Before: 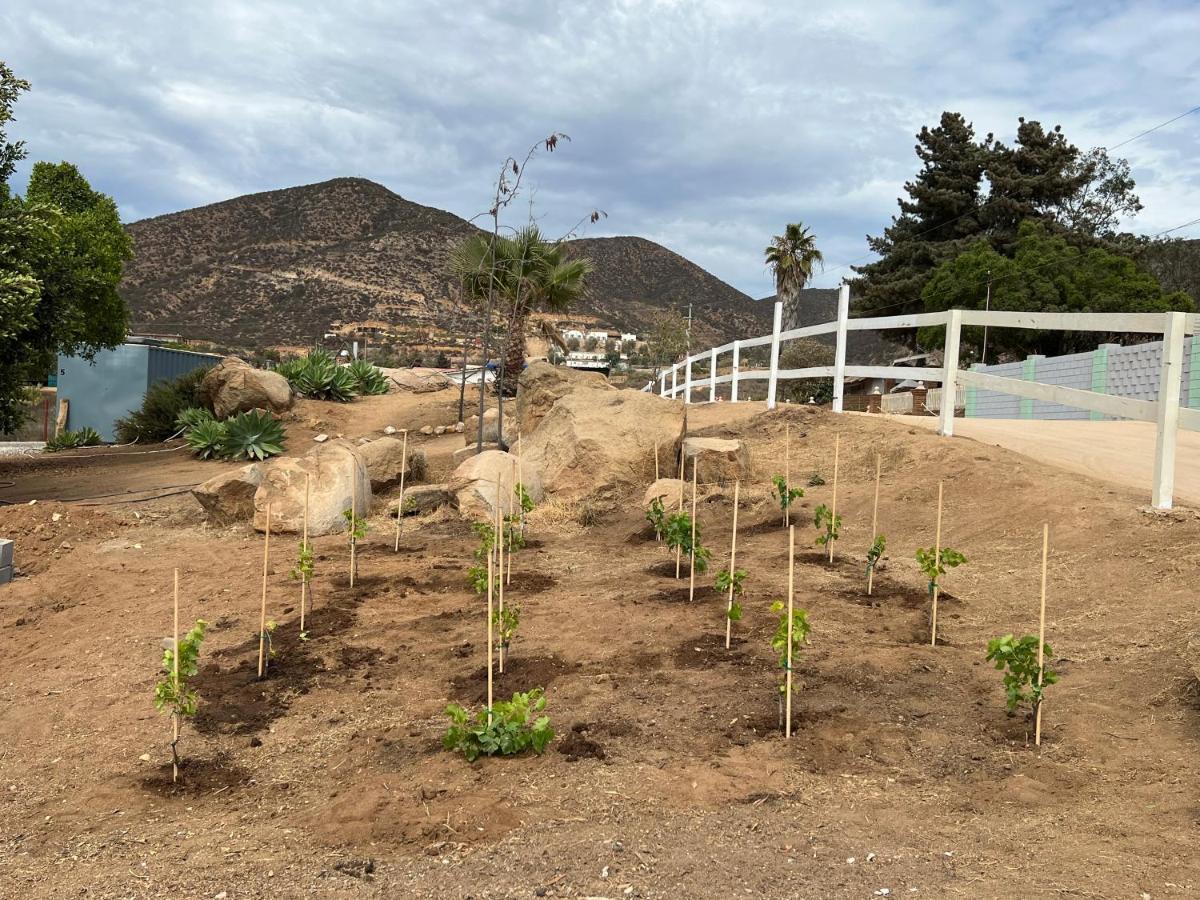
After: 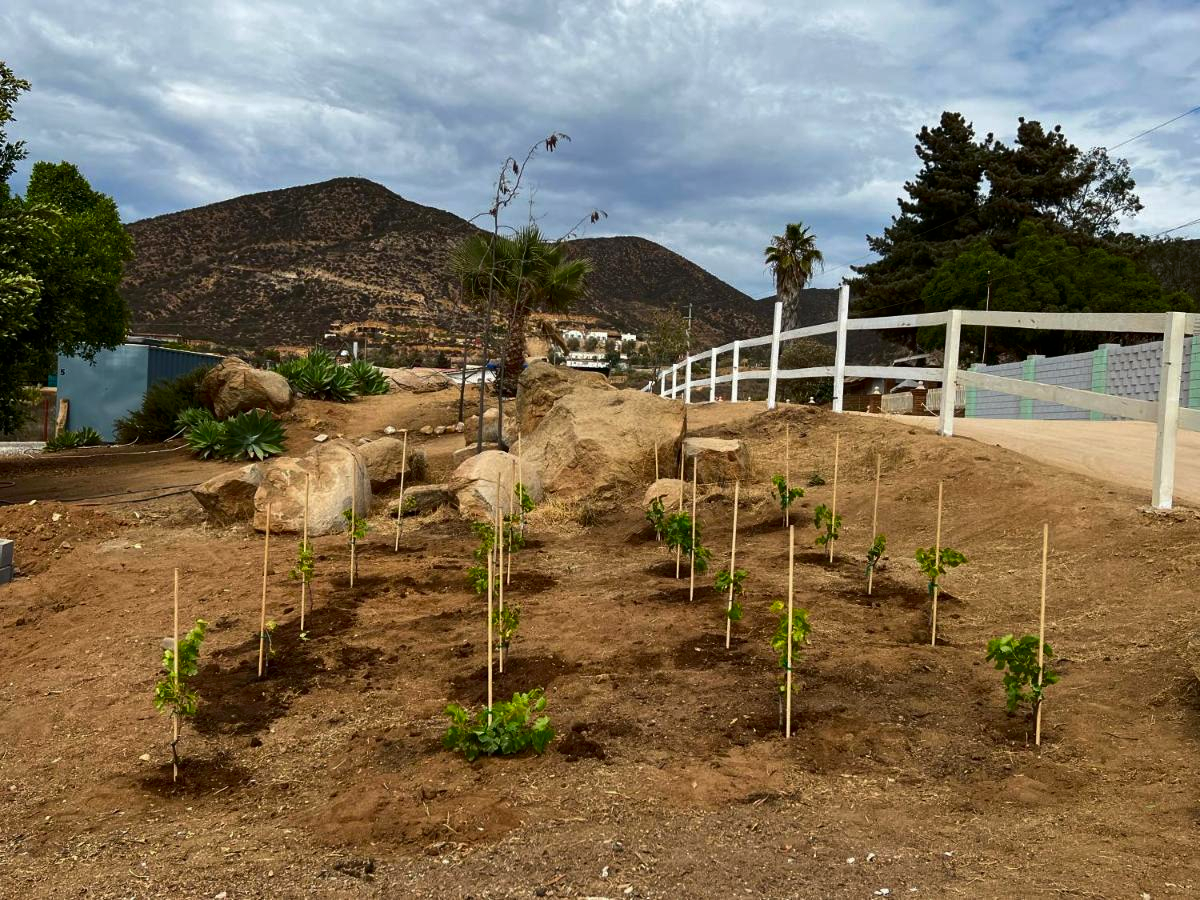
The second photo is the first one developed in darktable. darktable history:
shadows and highlights: shadows 30.86, highlights 0, soften with gaussian
contrast brightness saturation: brightness -0.25, saturation 0.2
